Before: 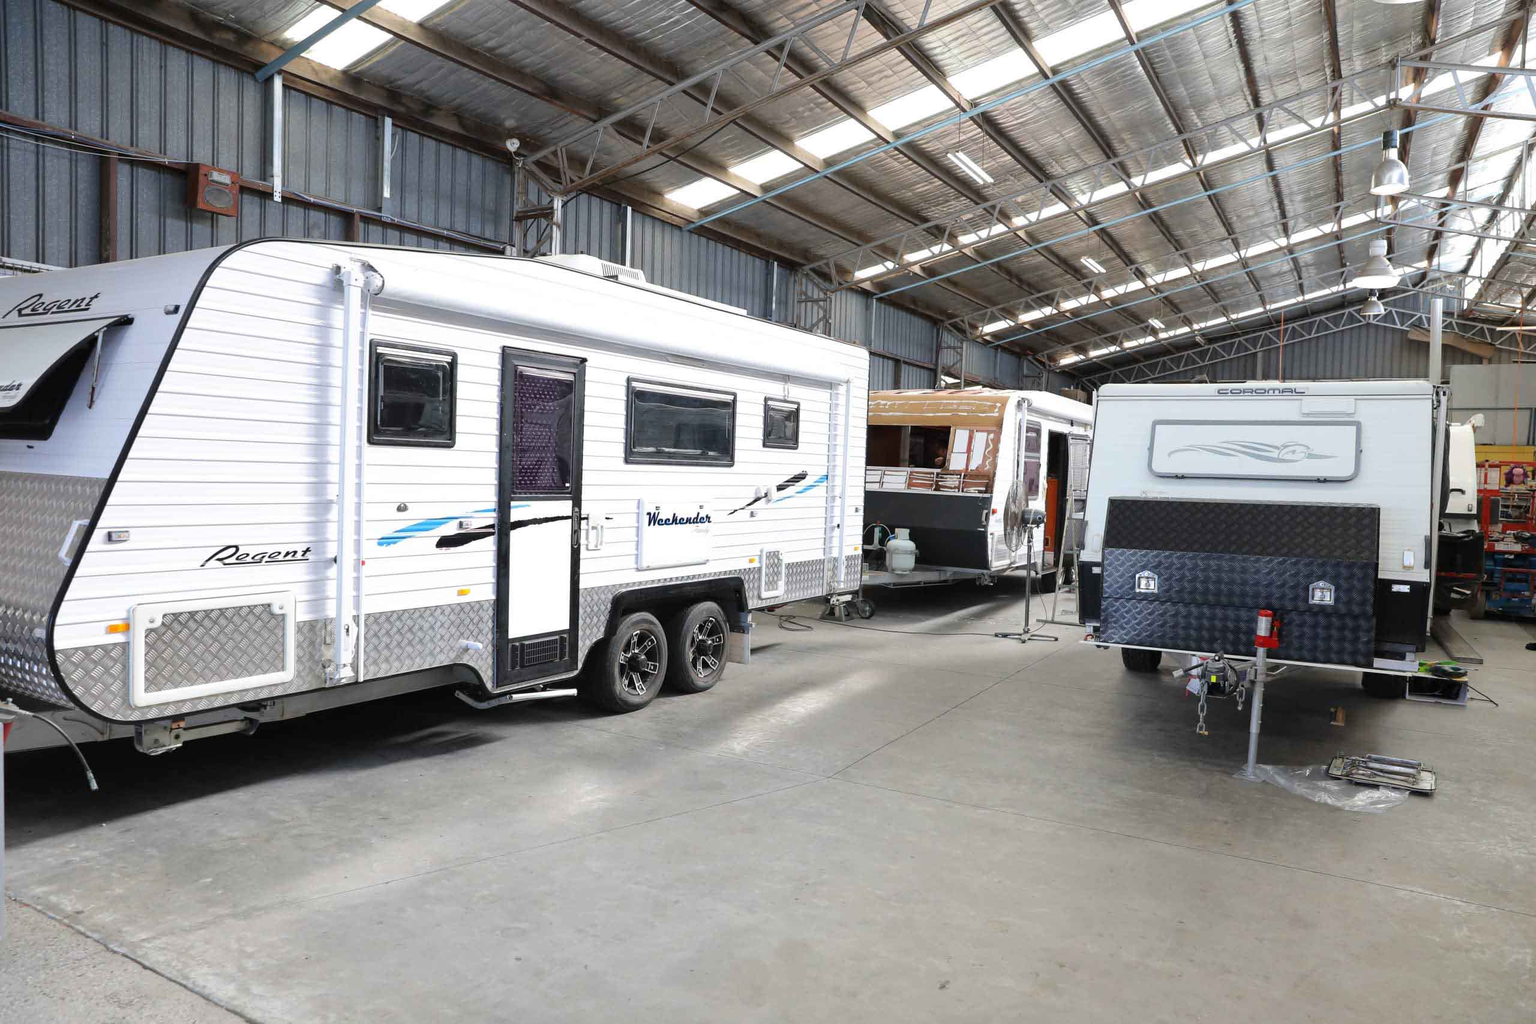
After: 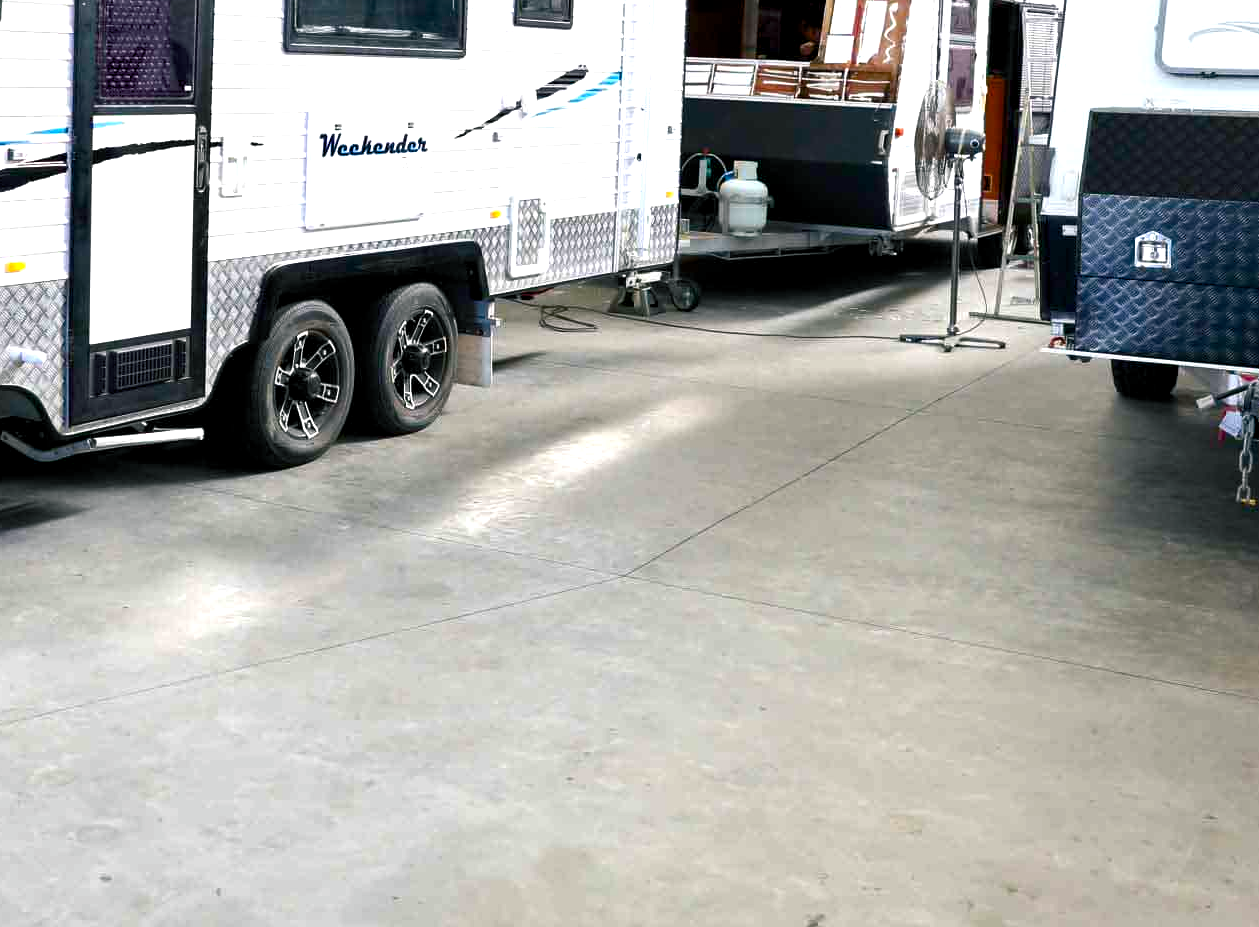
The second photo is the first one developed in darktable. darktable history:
color balance rgb: shadows lift › luminance -7.602%, shadows lift › chroma 2.205%, shadows lift › hue 200.16°, perceptual saturation grading › global saturation 34.56%, perceptual saturation grading › highlights -29.842%, perceptual saturation grading › shadows 36.064%, perceptual brilliance grading › global brilliance 20.081%, perceptual brilliance grading › shadows -40.598%, global vibrance 20%
crop: left 29.623%, top 42.183%, right 21.185%, bottom 3.479%
exposure: black level correction 0.007, compensate exposure bias true, compensate highlight preservation false
